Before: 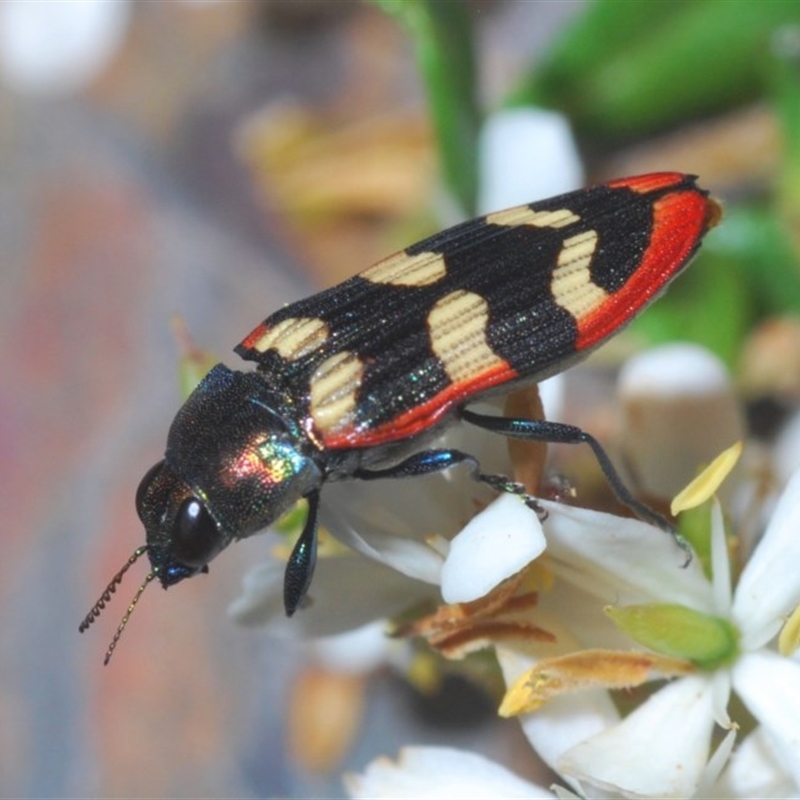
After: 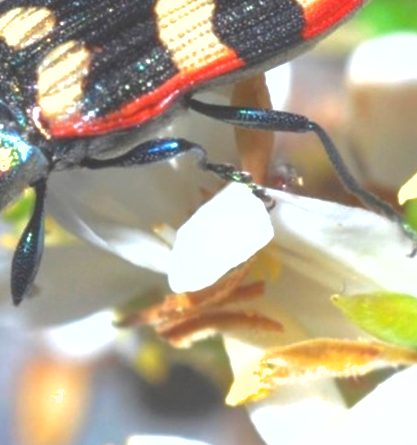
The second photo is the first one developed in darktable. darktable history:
crop: left 34.174%, top 38.982%, right 13.651%, bottom 5.296%
exposure: black level correction 0, exposure 1.104 EV, compensate highlight preservation false
shadows and highlights: on, module defaults
